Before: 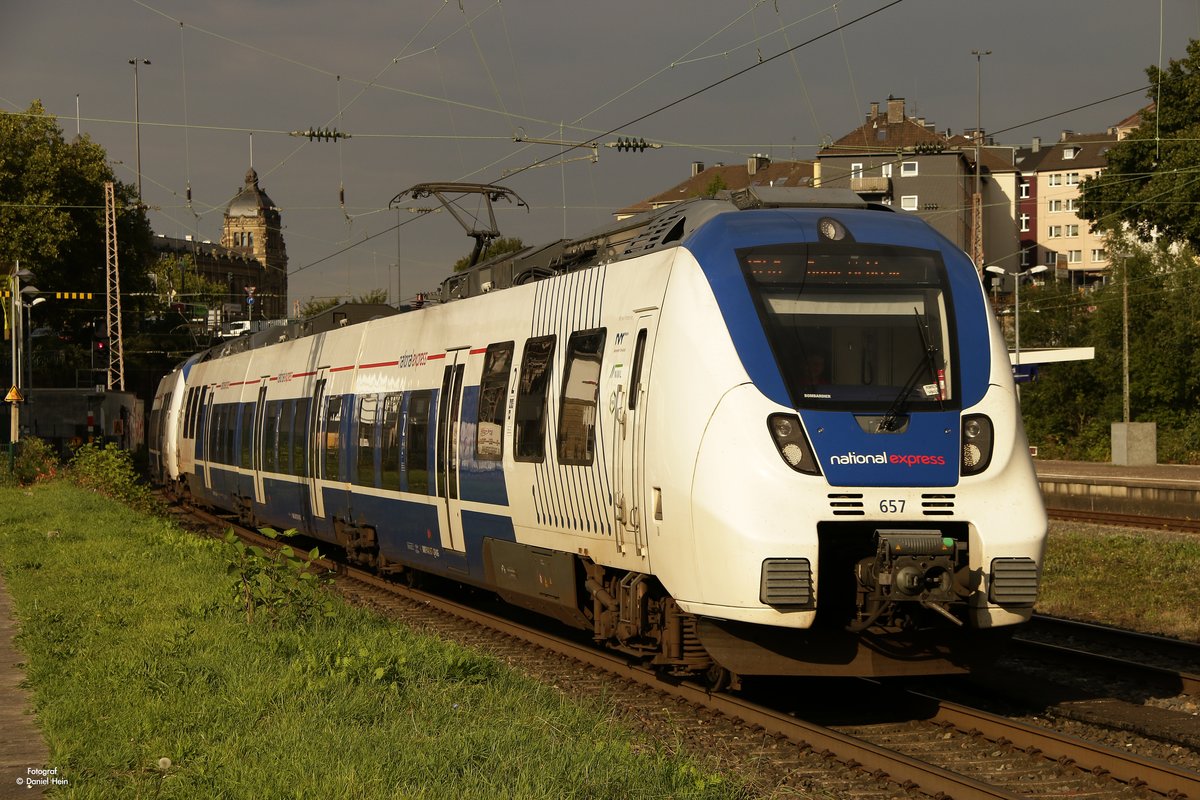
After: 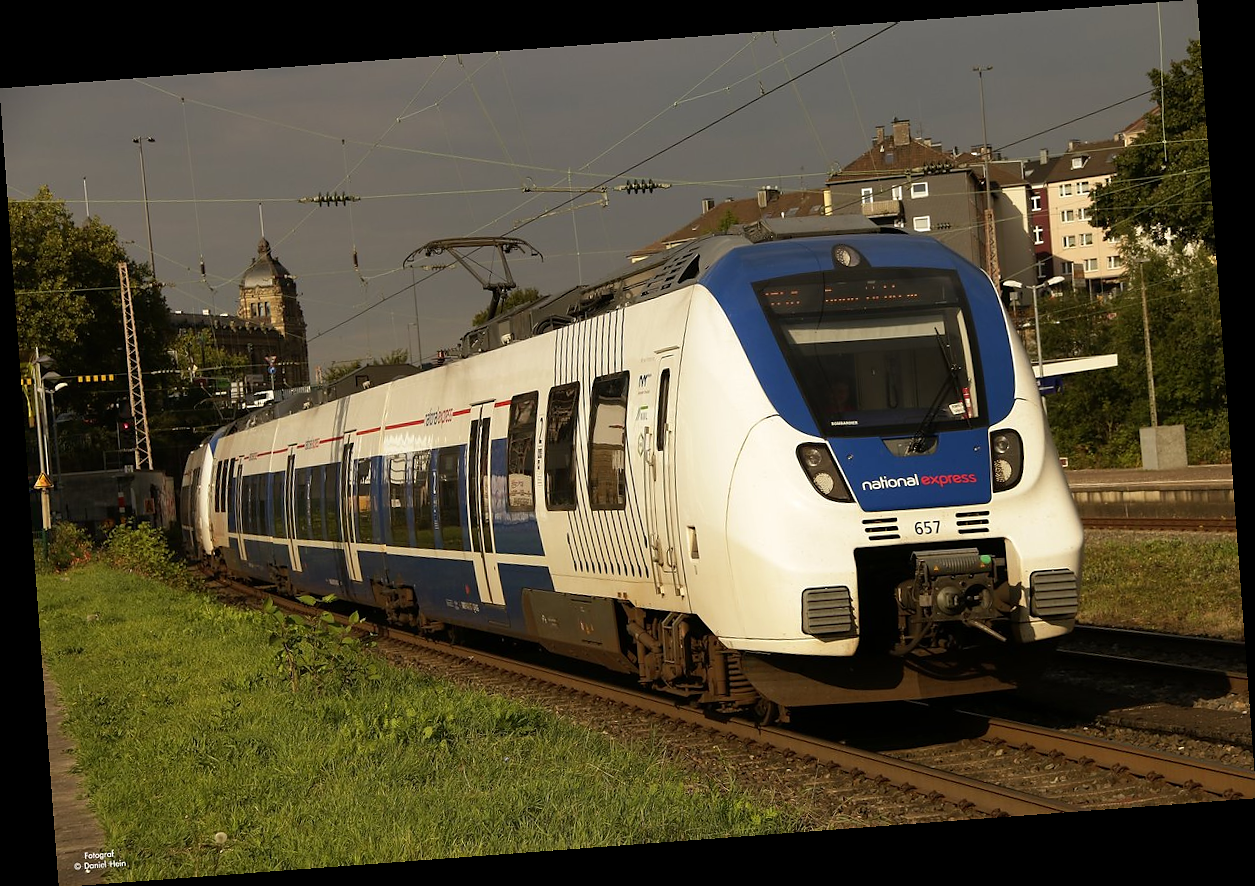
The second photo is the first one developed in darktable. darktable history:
rotate and perspective: rotation -4.25°, automatic cropping off
sharpen: radius 1, threshold 1
